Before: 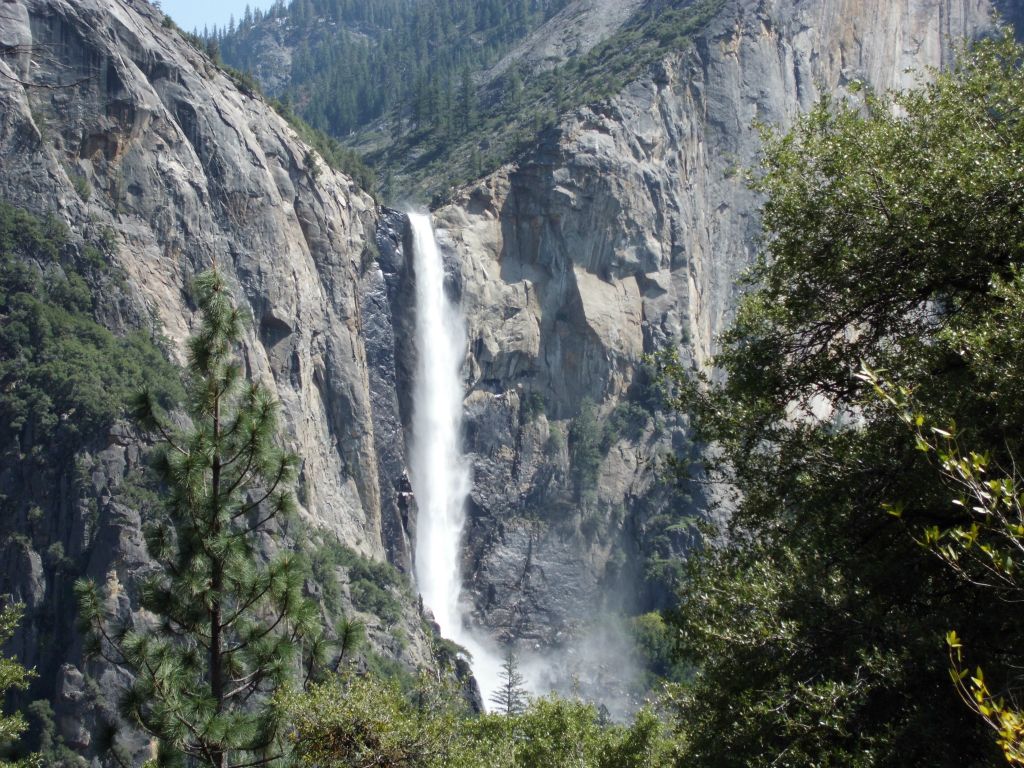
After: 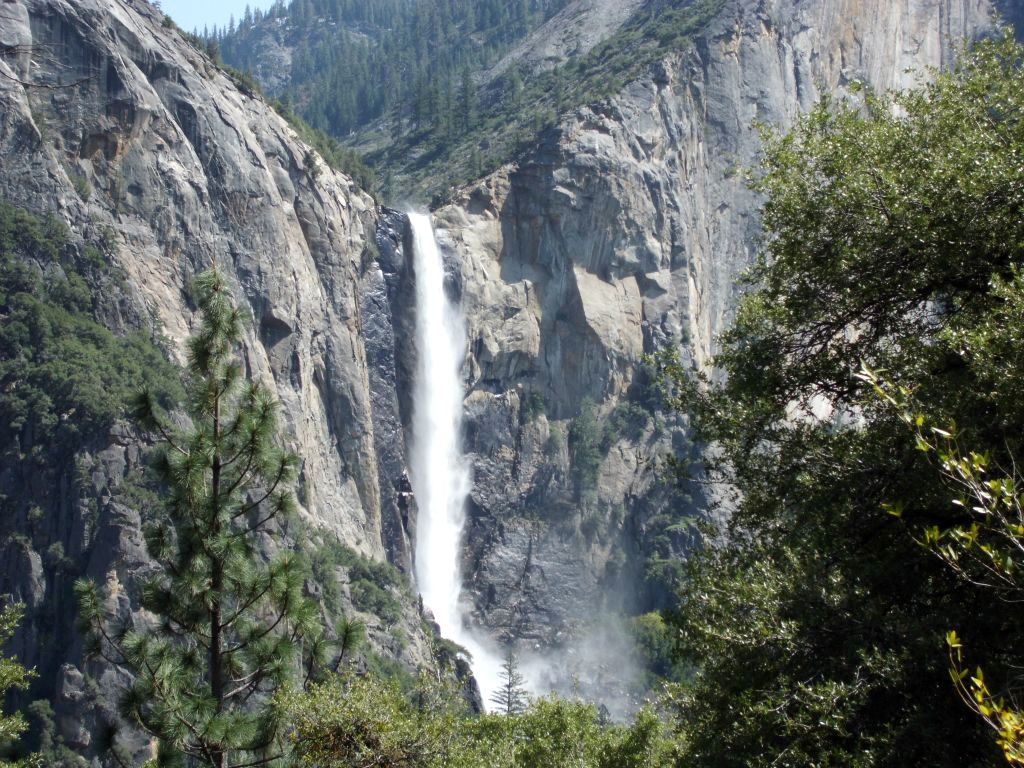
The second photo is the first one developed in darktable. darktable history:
exposure: black level correction 0.001, exposure 0.14 EV, compensate highlight preservation false
